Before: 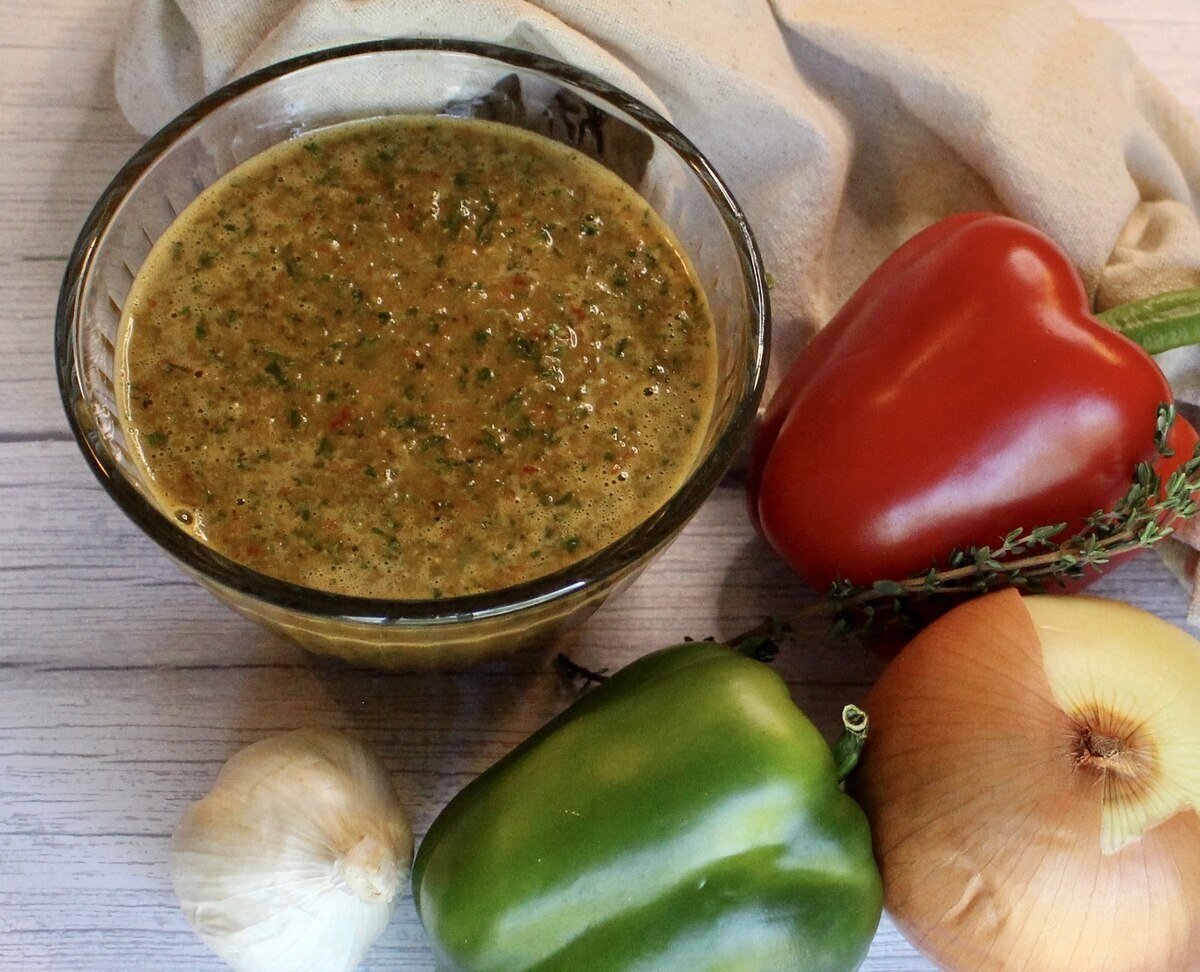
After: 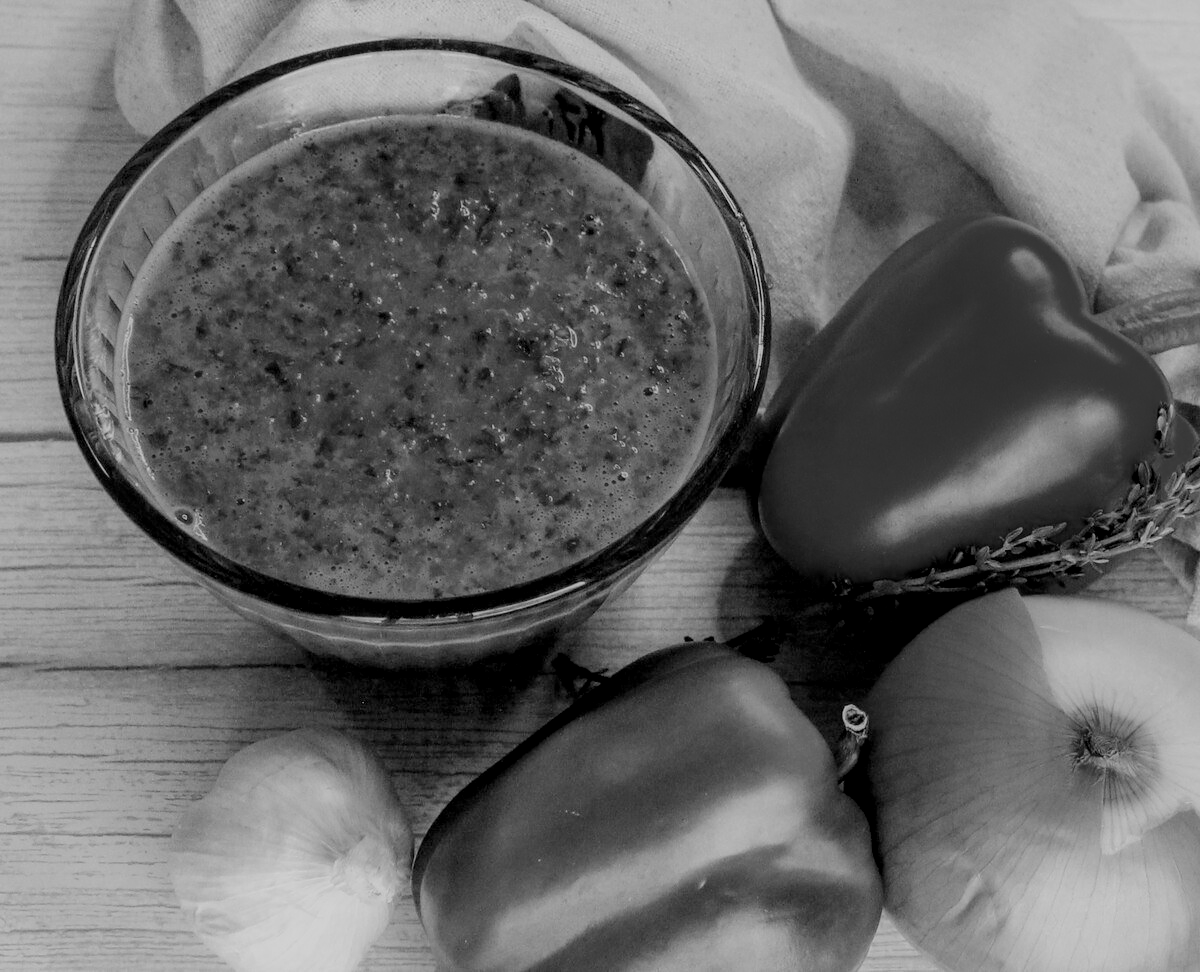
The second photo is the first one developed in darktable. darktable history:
monochrome: a 0, b 0, size 0.5, highlights 0.57
local contrast: on, module defaults
filmic rgb: black relative exposure -7.15 EV, white relative exposure 5.36 EV, hardness 3.02
